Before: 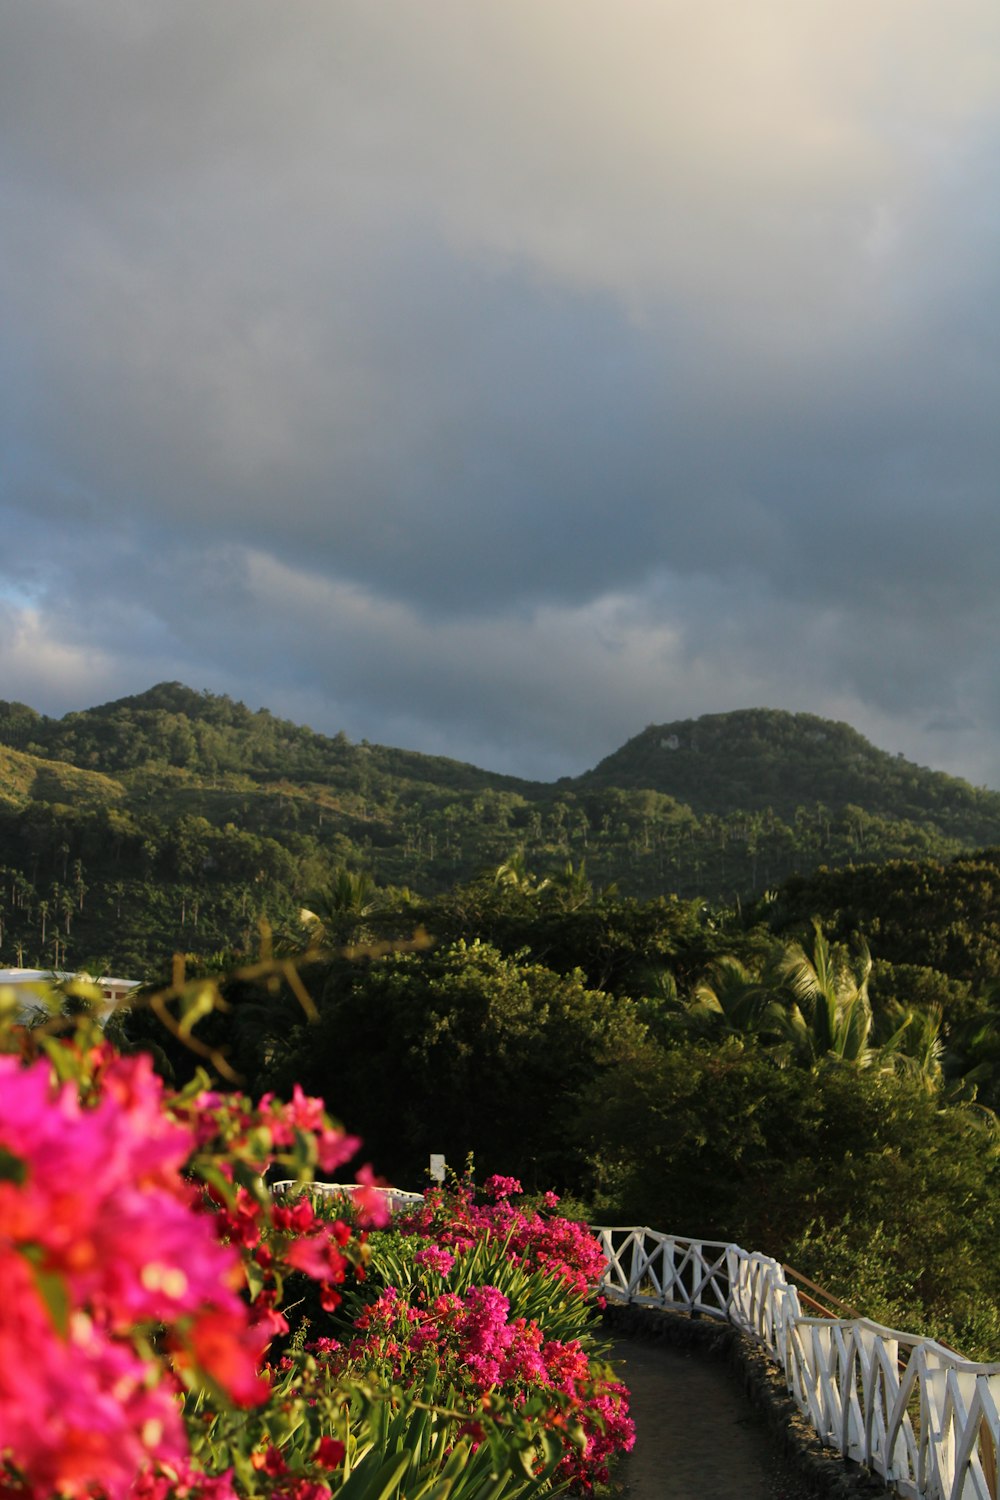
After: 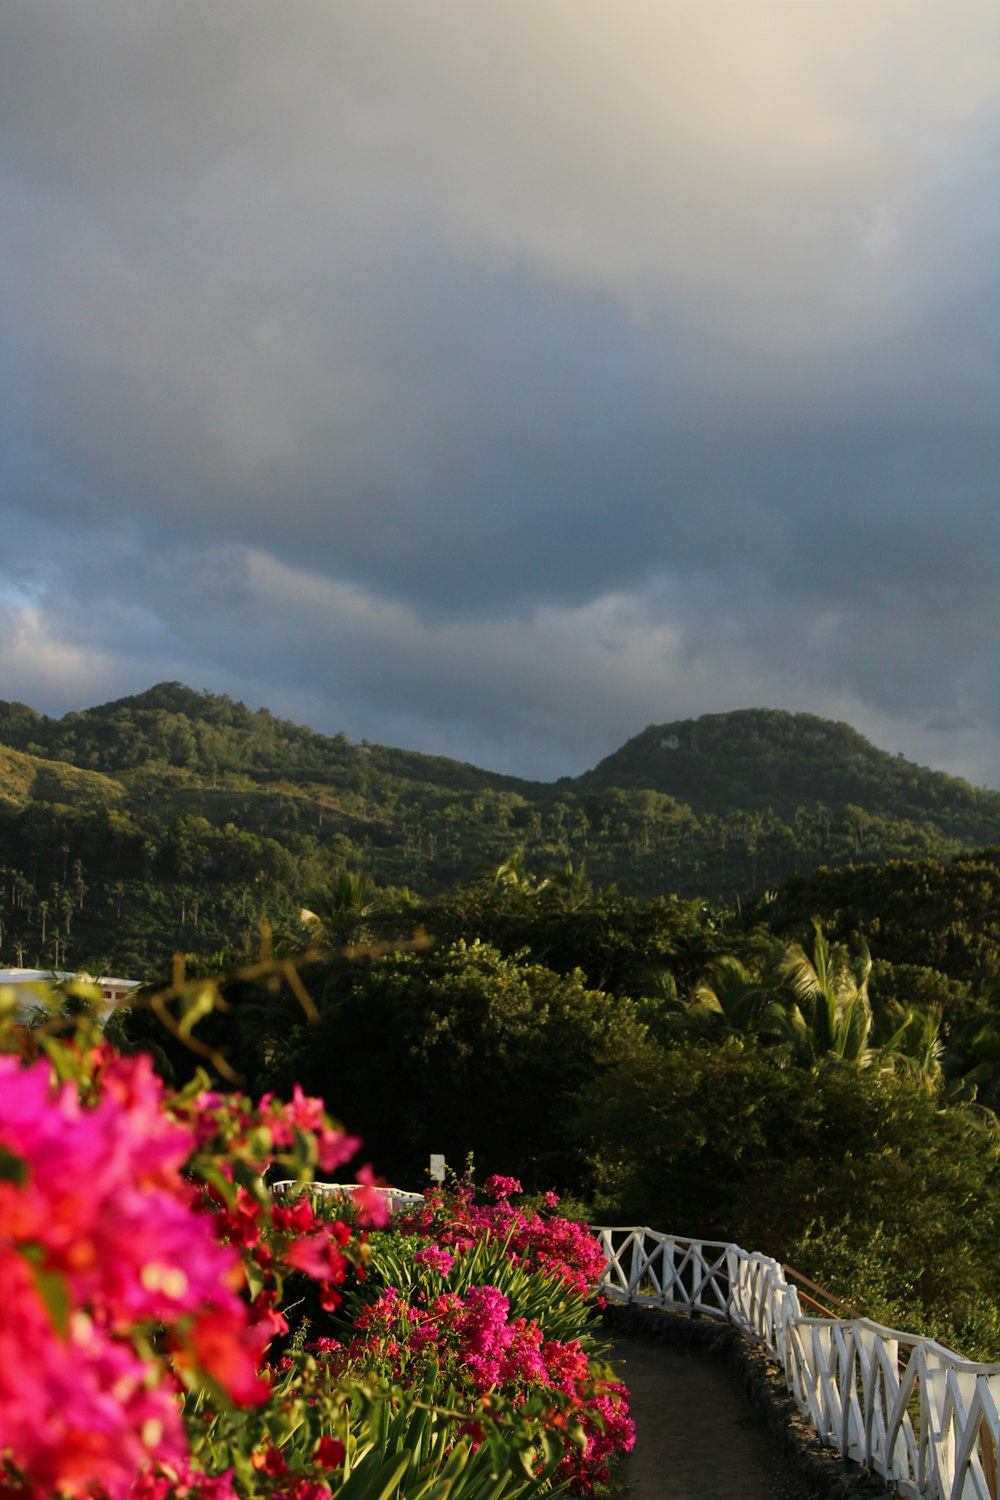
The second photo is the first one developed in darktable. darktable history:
contrast brightness saturation: contrast 0.03, brightness -0.04
